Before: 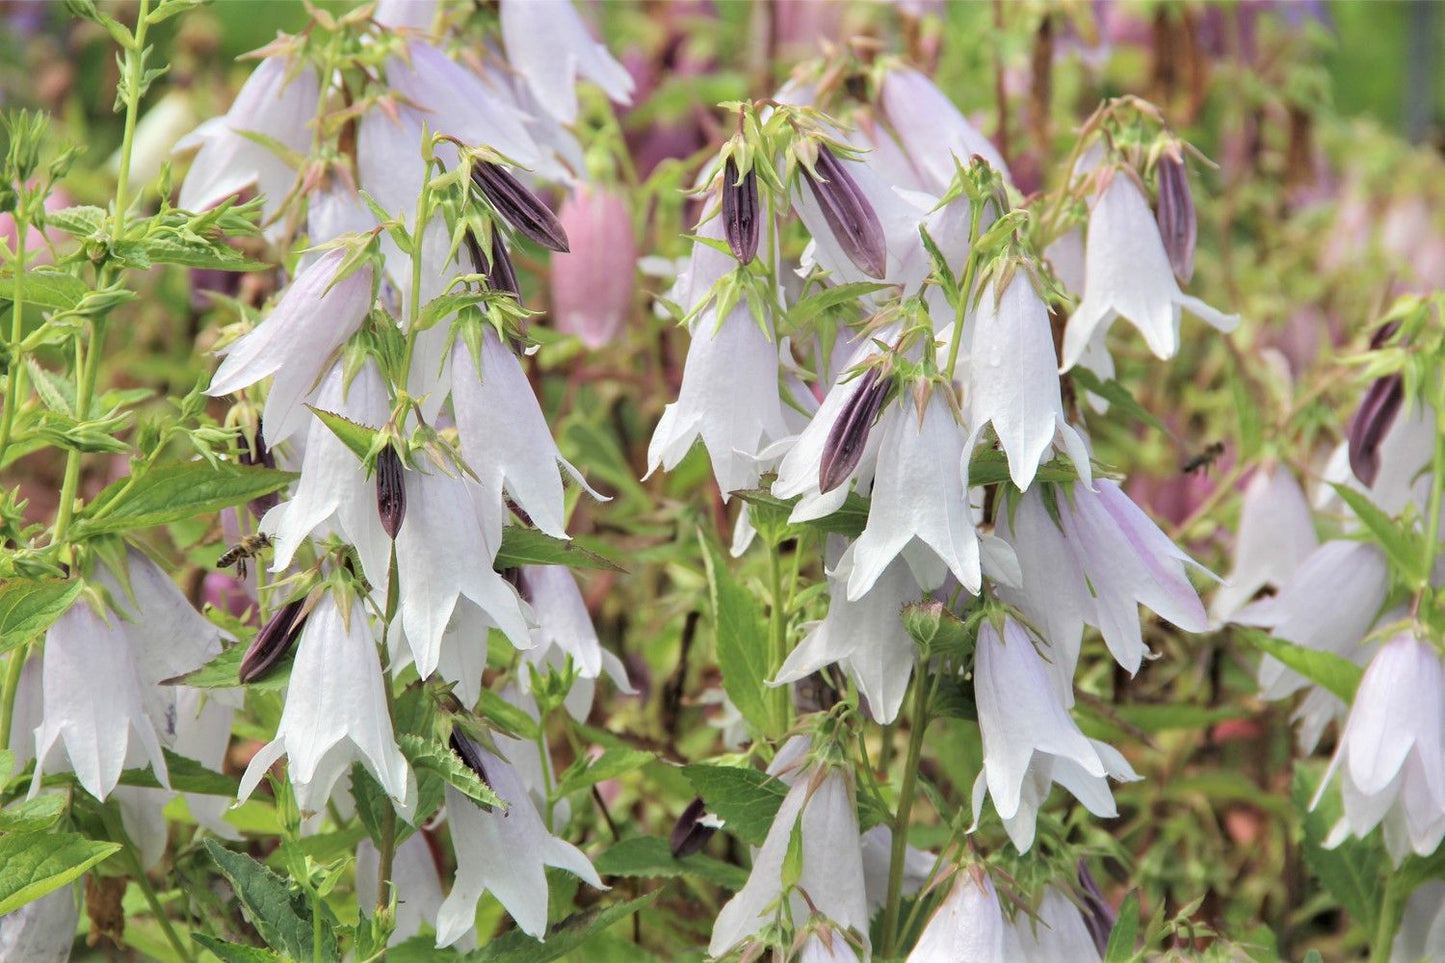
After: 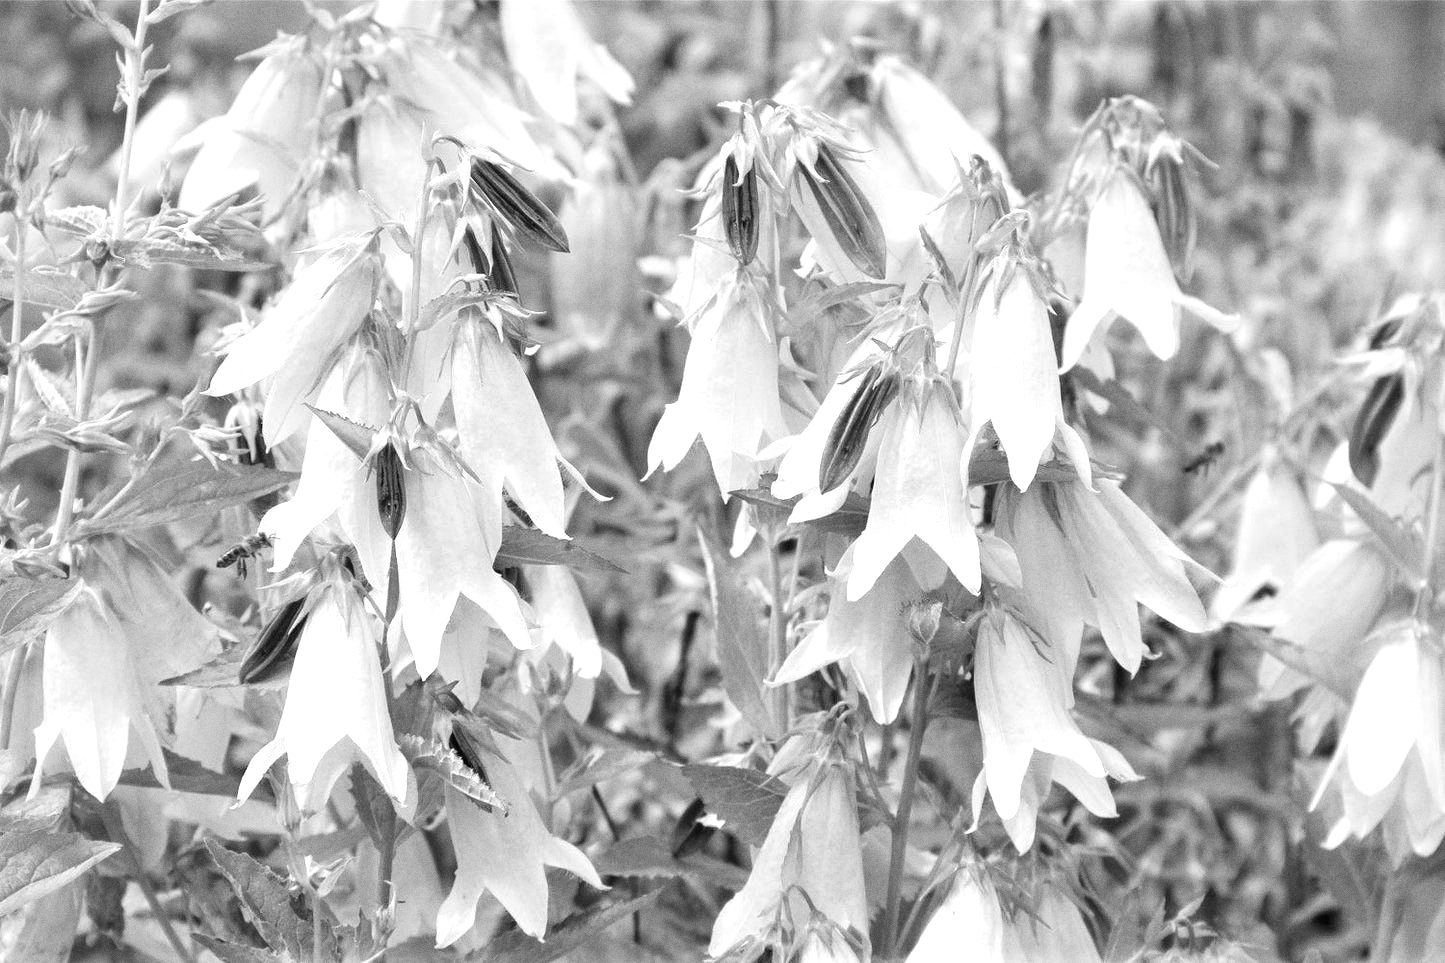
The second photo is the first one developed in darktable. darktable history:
contrast brightness saturation: saturation -1
exposure: exposure 0.648 EV, compensate highlight preservation false
grain: coarseness 0.47 ISO
